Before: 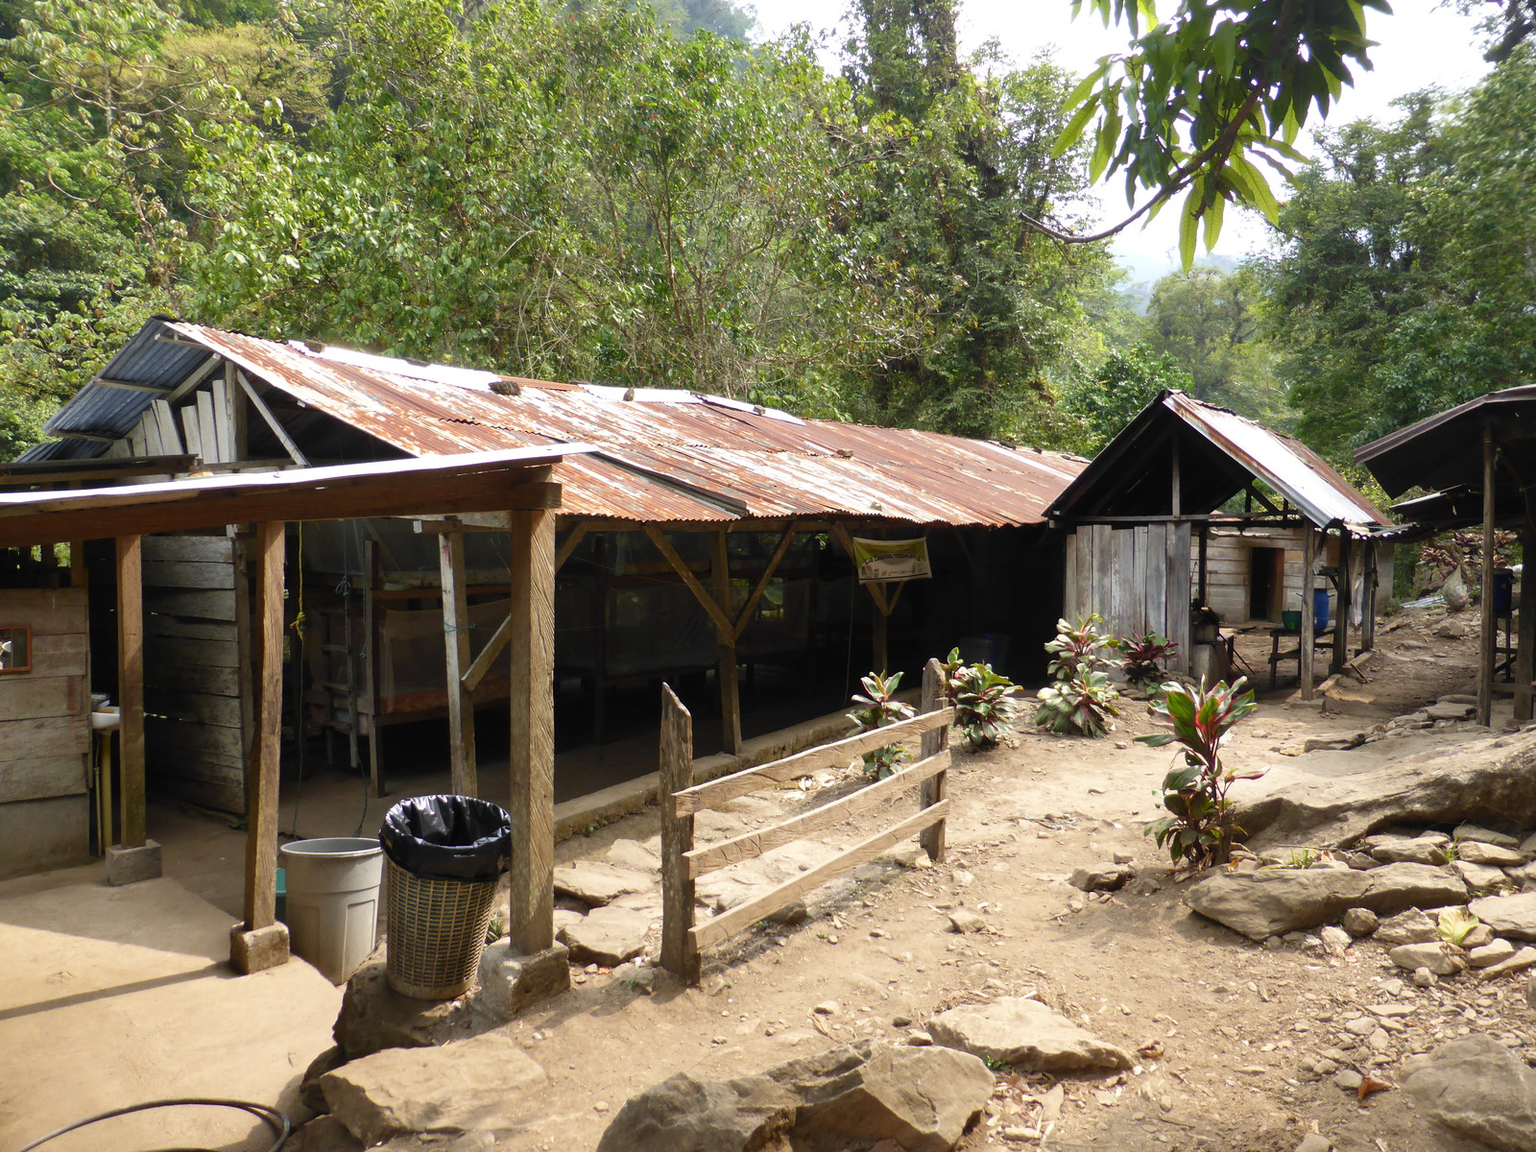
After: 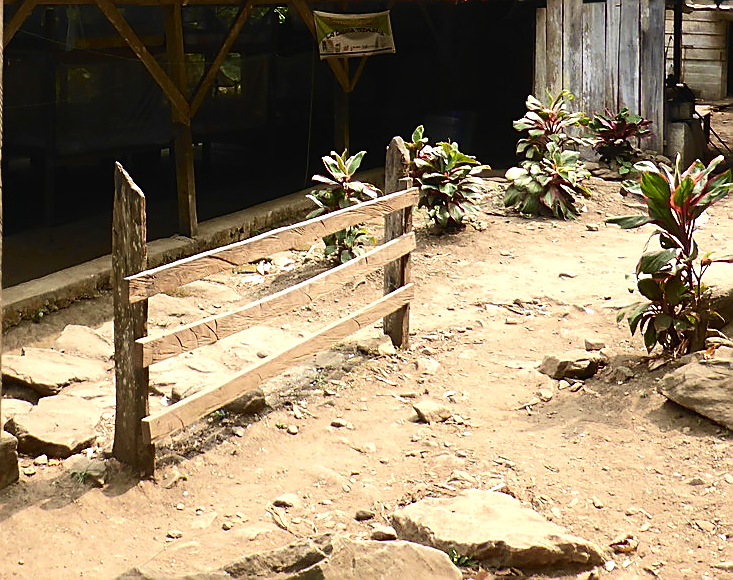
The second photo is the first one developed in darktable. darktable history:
tone equalizer: -8 EV -0.75 EV, -7 EV -0.7 EV, -6 EV -0.6 EV, -5 EV -0.4 EV, -3 EV 0.4 EV, -2 EV 0.6 EV, -1 EV 0.7 EV, +0 EV 0.75 EV, edges refinement/feathering 500, mask exposure compensation -1.57 EV, preserve details no
crop: left 35.976%, top 45.819%, right 18.162%, bottom 5.807%
tone curve: curves: ch0 [(0, 0.014) (0.036, 0.047) (0.15, 0.156) (0.27, 0.258) (0.511, 0.506) (0.761, 0.741) (1, 0.919)]; ch1 [(0, 0) (0.179, 0.173) (0.322, 0.32) (0.429, 0.431) (0.502, 0.5) (0.519, 0.522) (0.562, 0.575) (0.631, 0.65) (0.72, 0.692) (1, 1)]; ch2 [(0, 0) (0.29, 0.295) (0.404, 0.436) (0.497, 0.498) (0.533, 0.556) (0.599, 0.607) (0.696, 0.707) (1, 1)], color space Lab, independent channels, preserve colors none
sharpen: radius 1.4, amount 1.25, threshold 0.7
